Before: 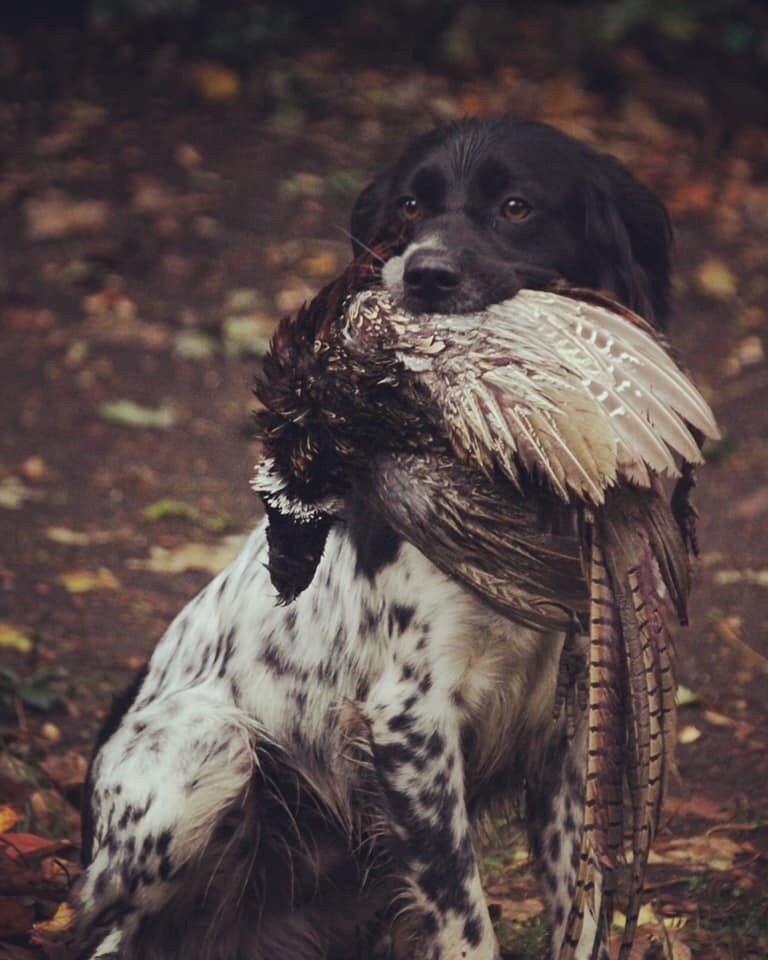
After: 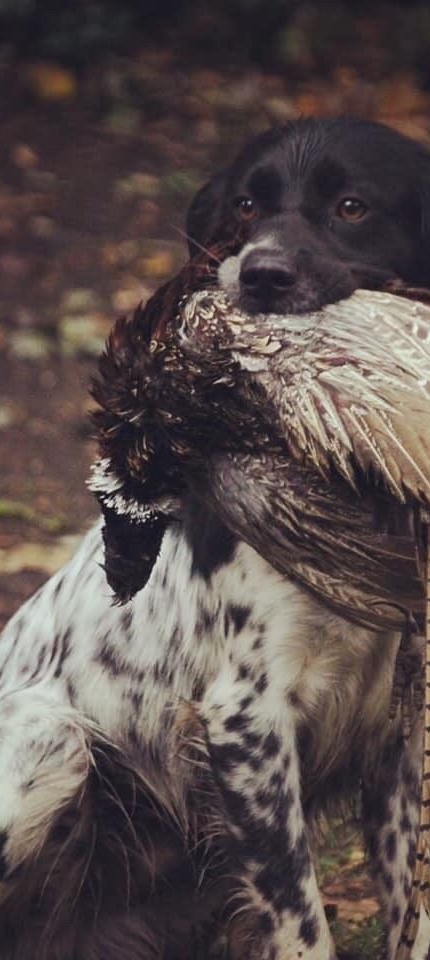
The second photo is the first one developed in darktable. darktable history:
crop: left 21.438%, right 22.469%
